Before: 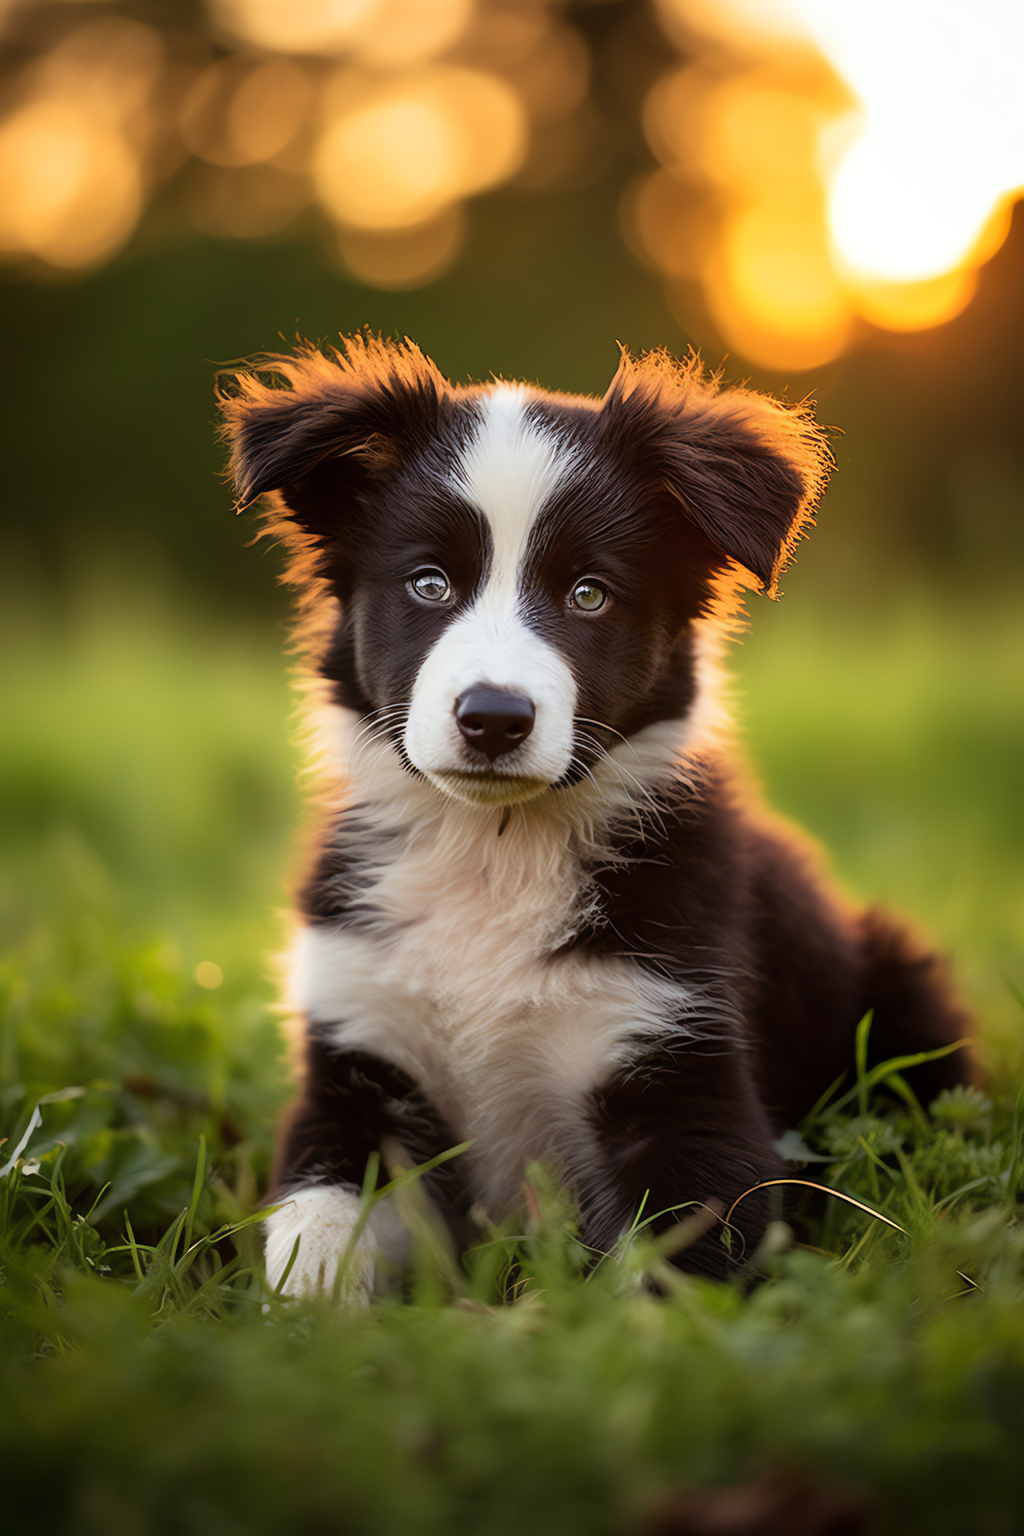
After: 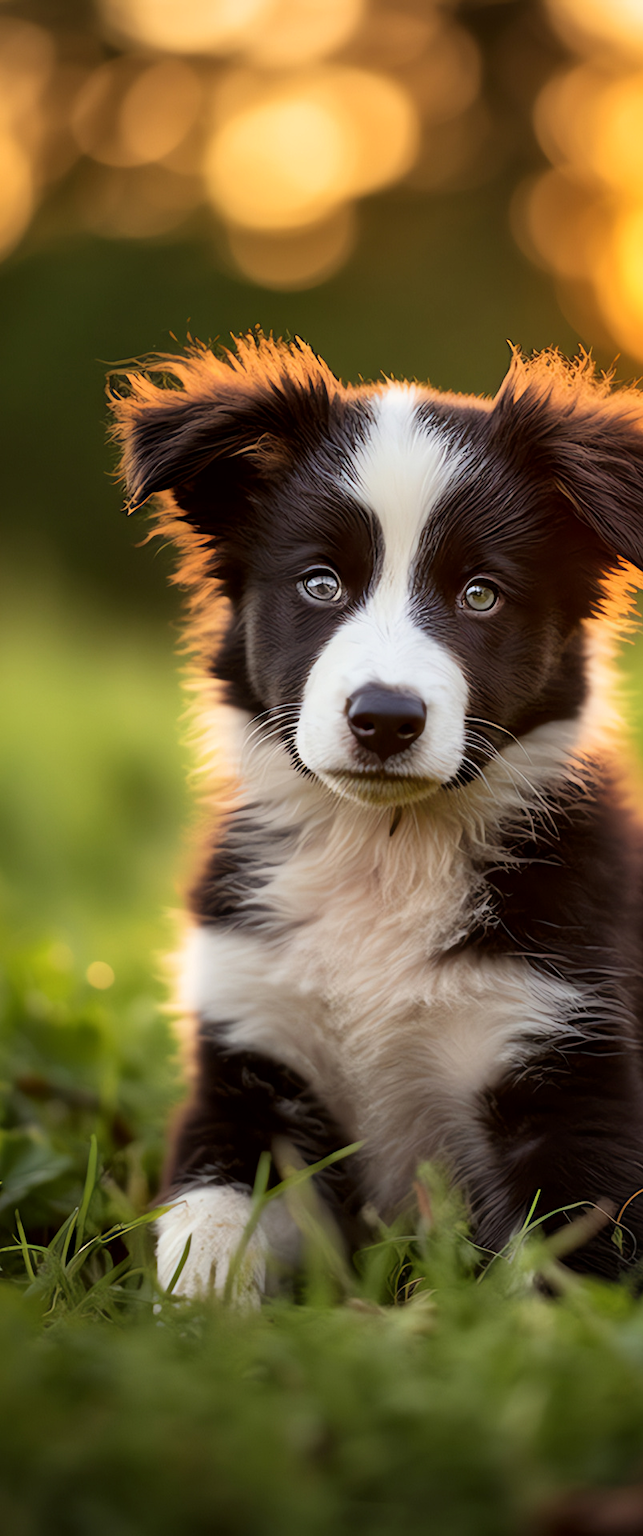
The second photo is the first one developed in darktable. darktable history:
local contrast: mode bilateral grid, contrast 20, coarseness 50, detail 132%, midtone range 0.2
crop: left 10.644%, right 26.528%
